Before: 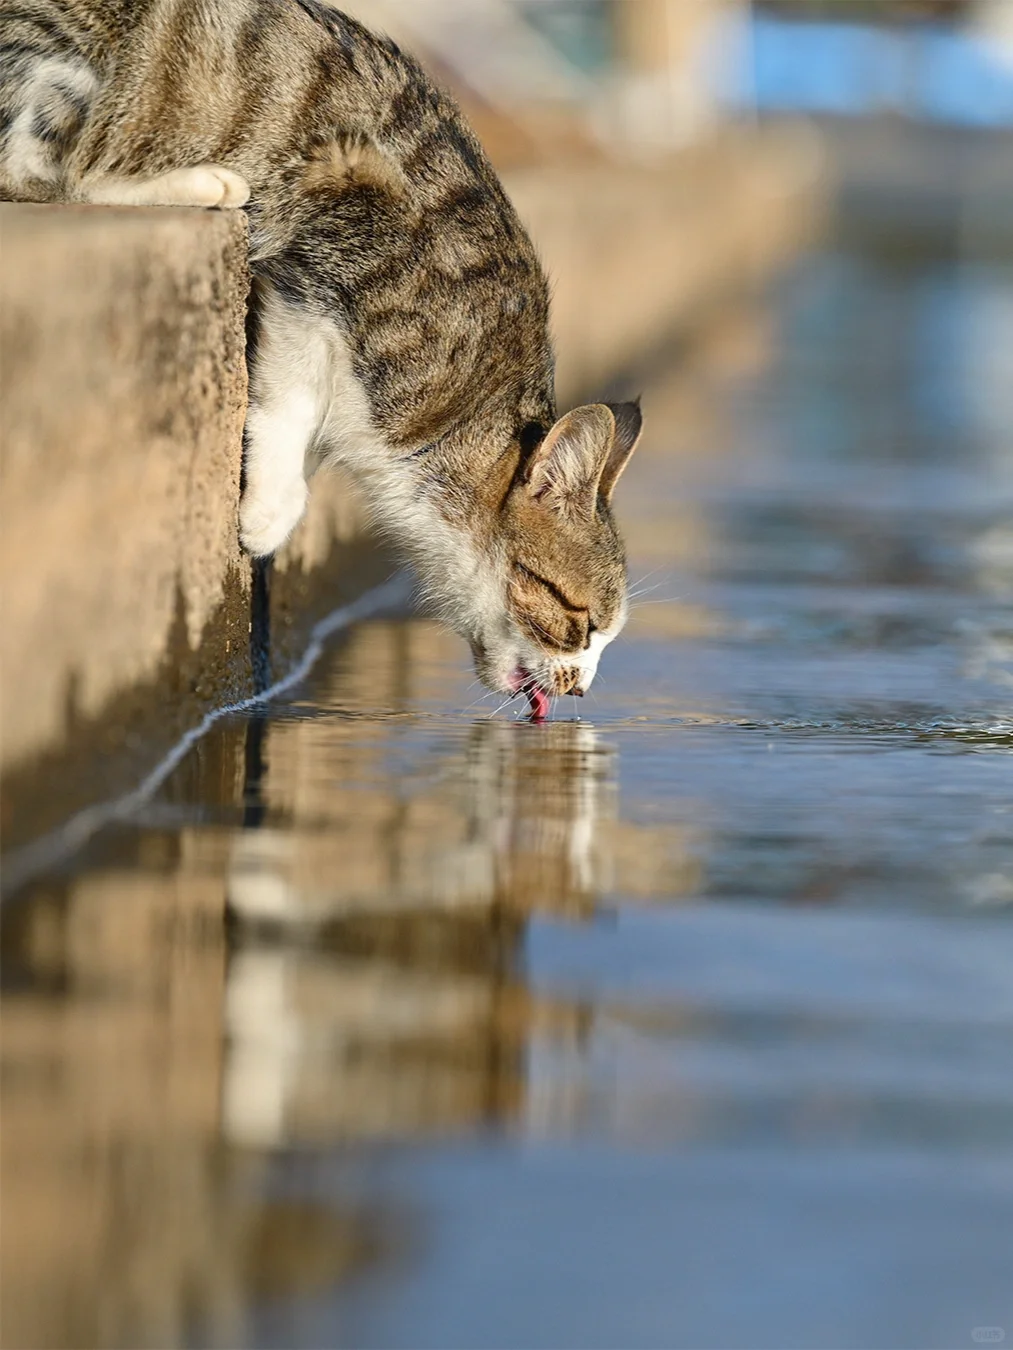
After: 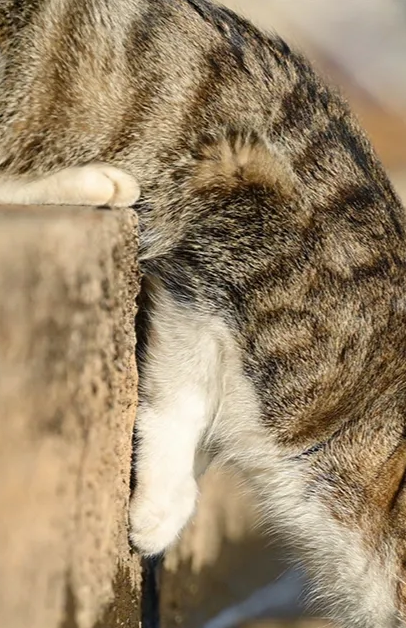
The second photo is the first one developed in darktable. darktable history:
crop and rotate: left 10.892%, top 0.109%, right 48.977%, bottom 53.358%
